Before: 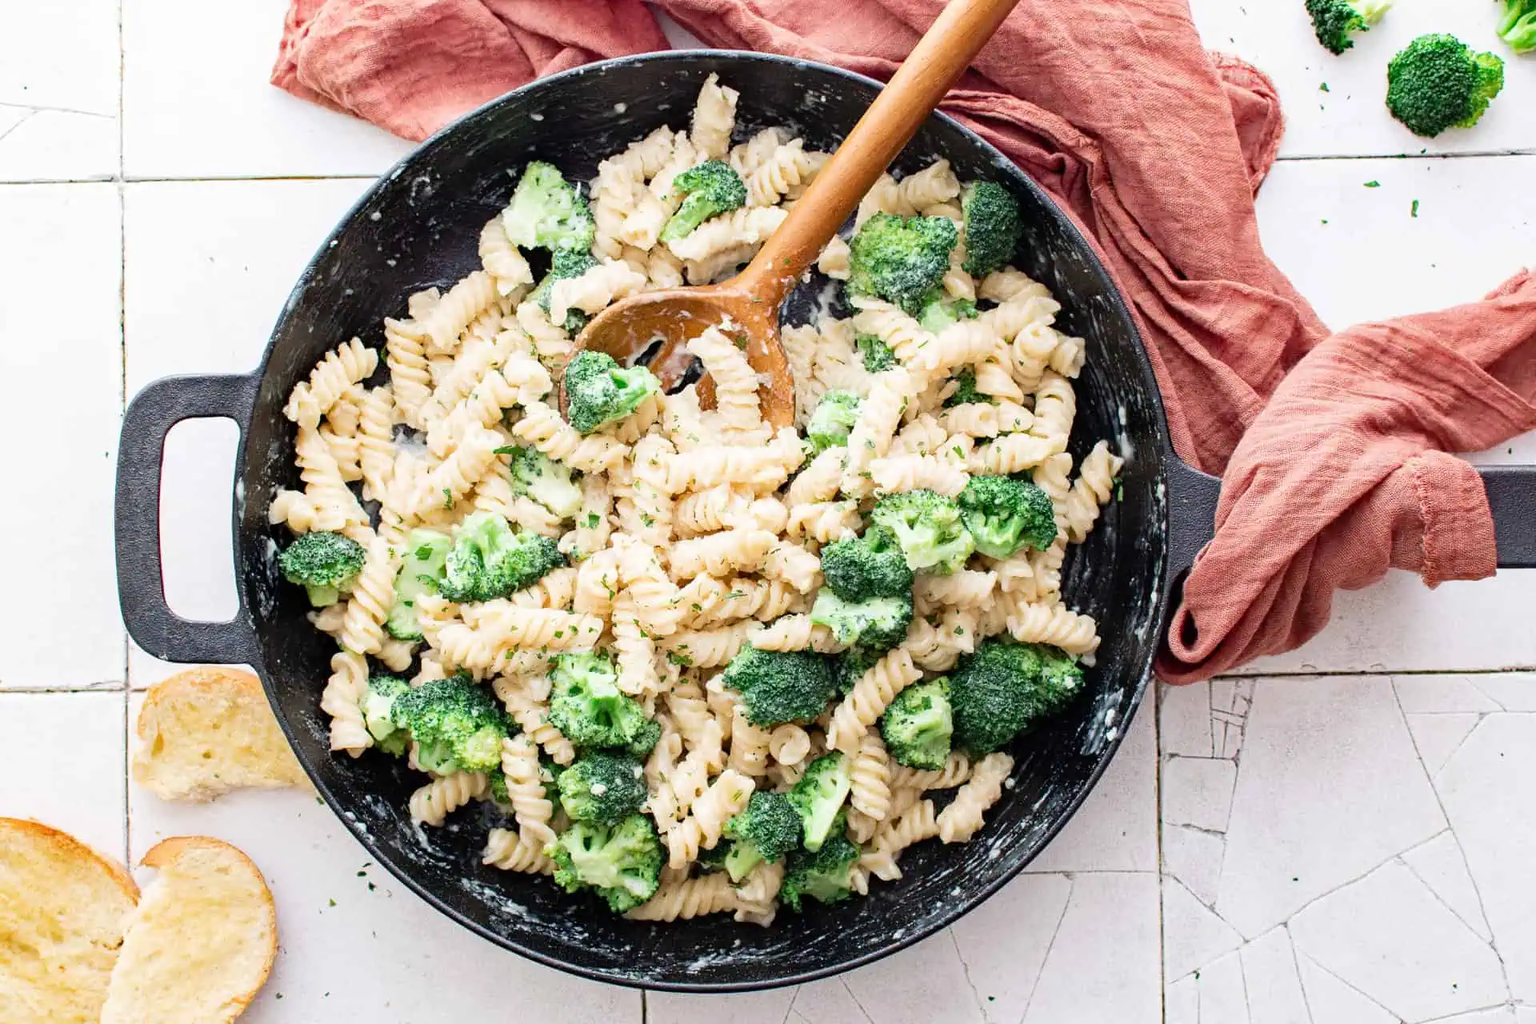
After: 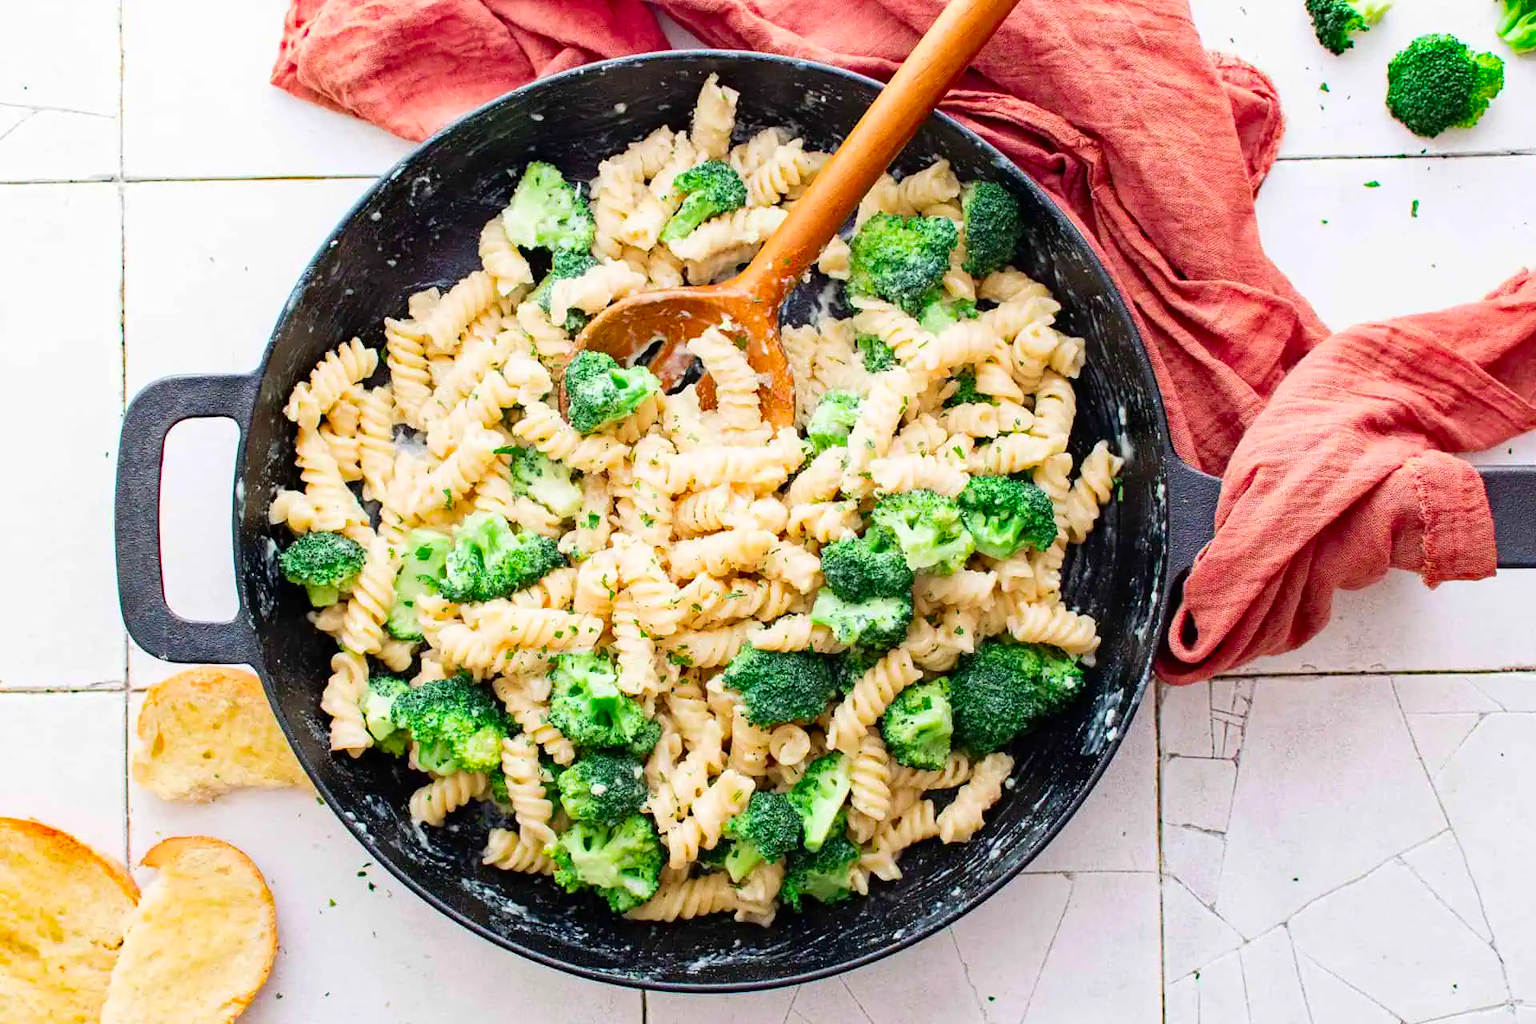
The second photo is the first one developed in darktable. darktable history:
contrast brightness saturation: saturation 0.511
